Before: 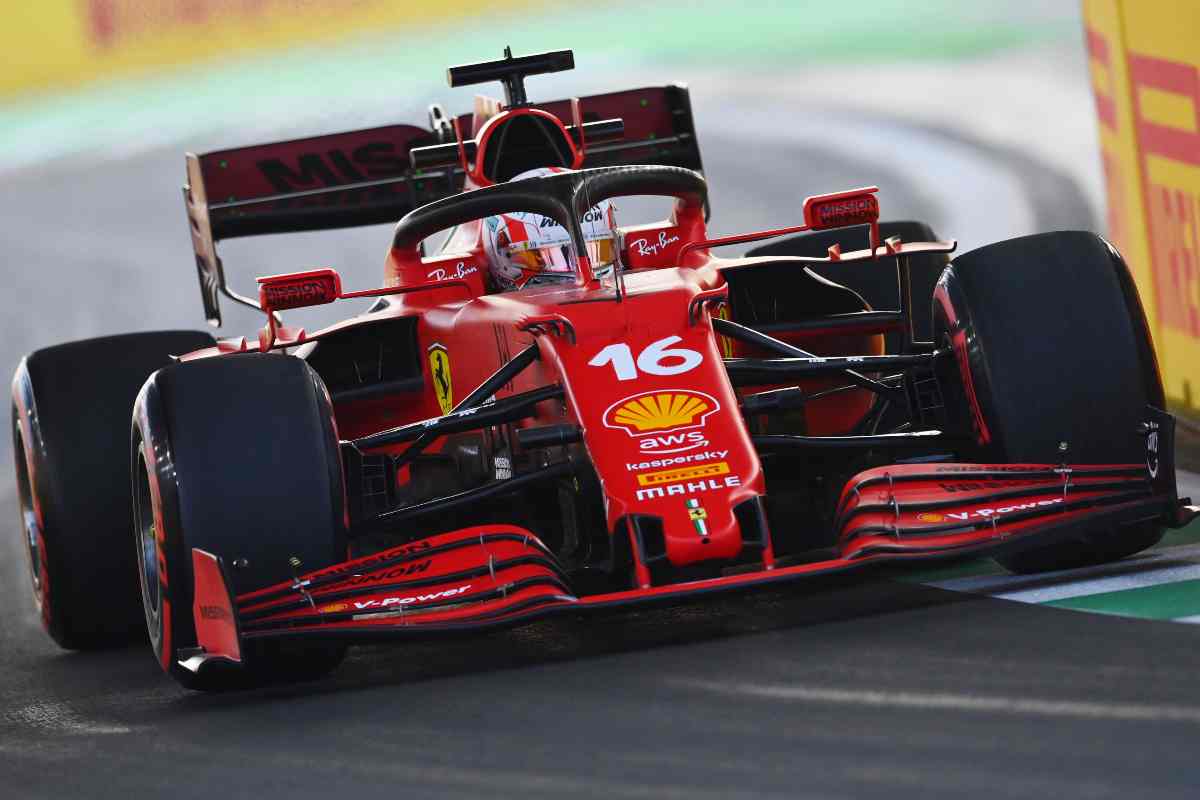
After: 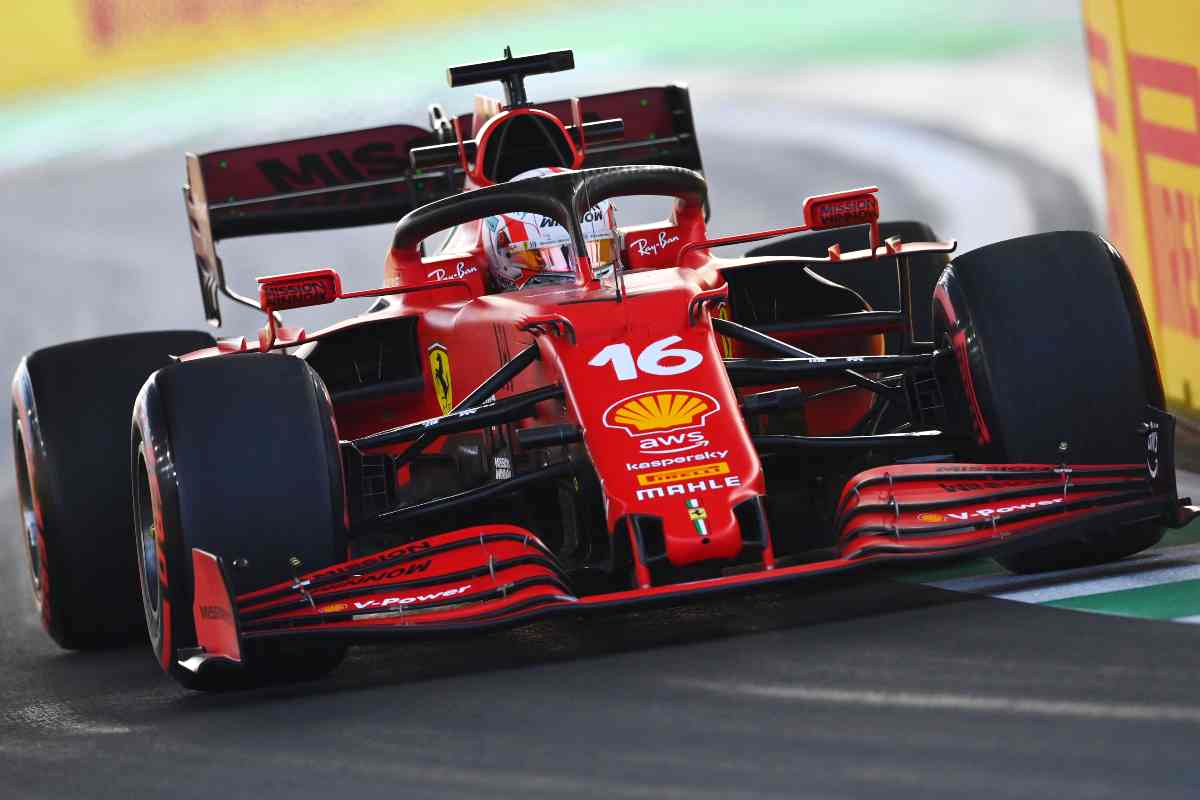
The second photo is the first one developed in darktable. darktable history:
exposure: exposure 0.175 EV, compensate exposure bias true, compensate highlight preservation false
